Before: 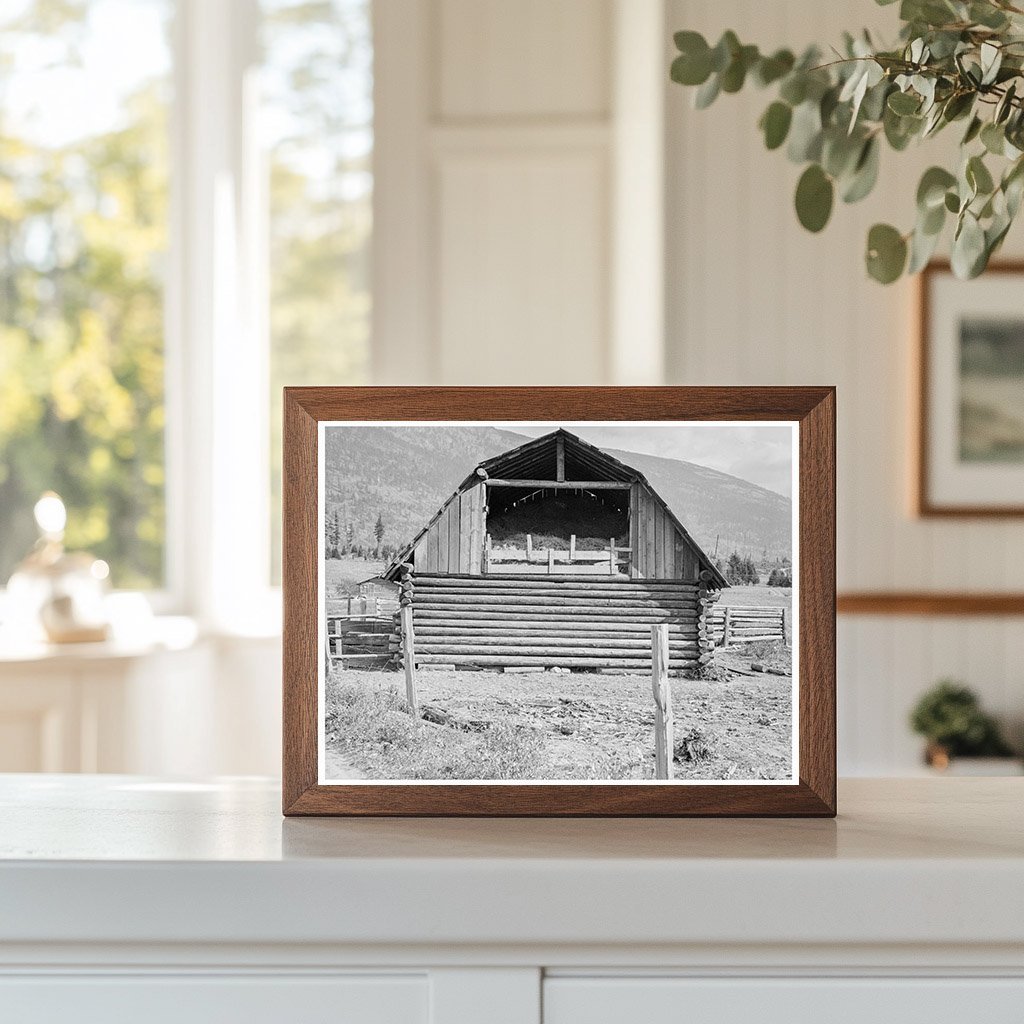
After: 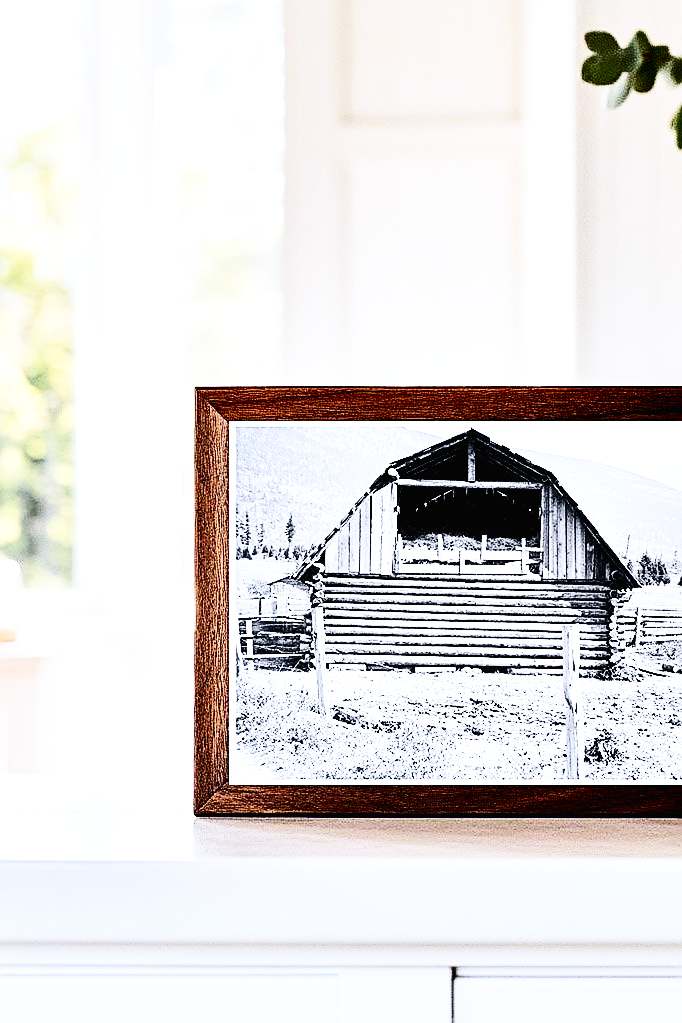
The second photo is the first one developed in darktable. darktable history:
sharpen: on, module defaults
base curve: curves: ch0 [(0, 0.003) (0.001, 0.002) (0.006, 0.004) (0.02, 0.022) (0.048, 0.086) (0.094, 0.234) (0.162, 0.431) (0.258, 0.629) (0.385, 0.8) (0.548, 0.918) (0.751, 0.988) (1, 1)], preserve colors none
white balance: red 0.967, blue 1.119, emerald 0.756
contrast equalizer: octaves 7, y [[0.627 ×6], [0.563 ×6], [0 ×6], [0 ×6], [0 ×6]]
crop and rotate: left 8.786%, right 24.548%
contrast brightness saturation: contrast 0.28
